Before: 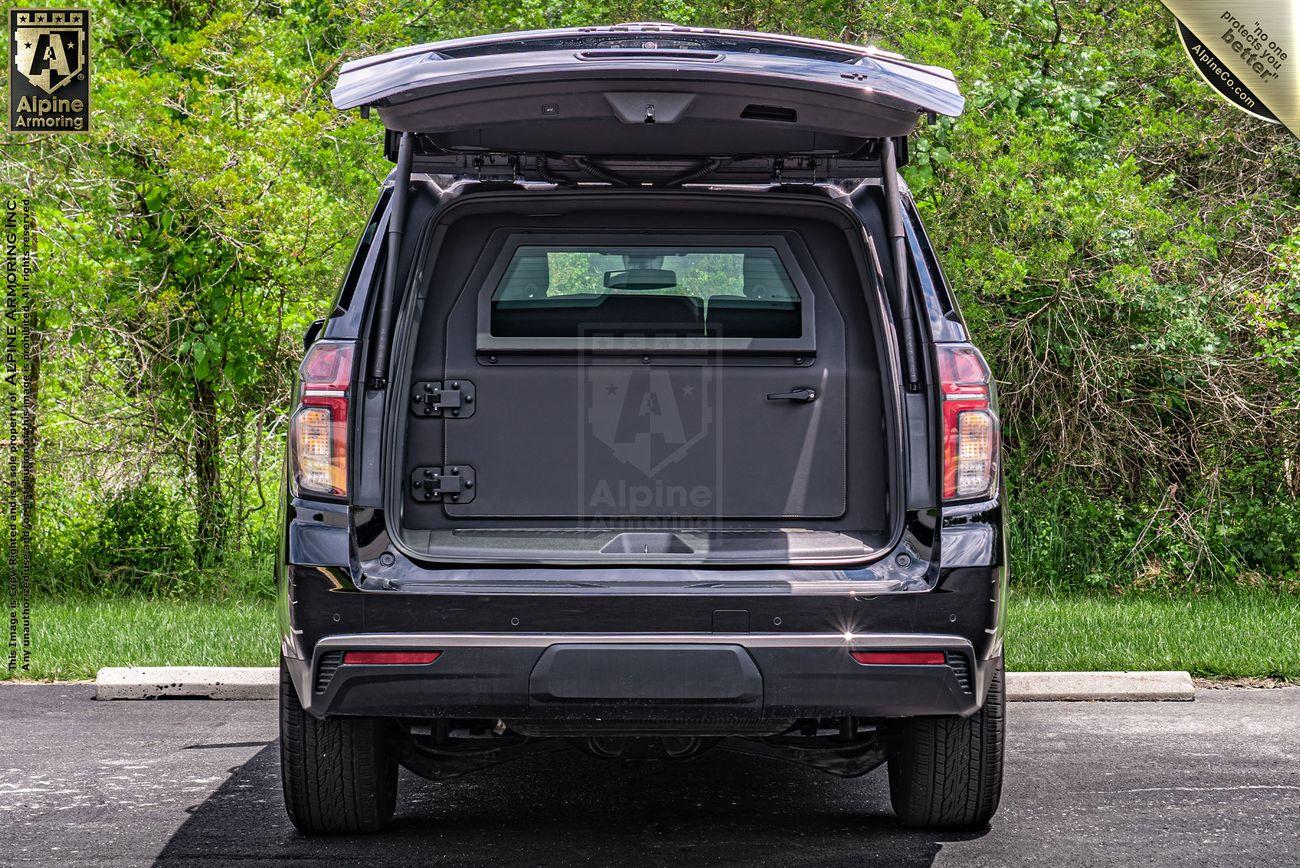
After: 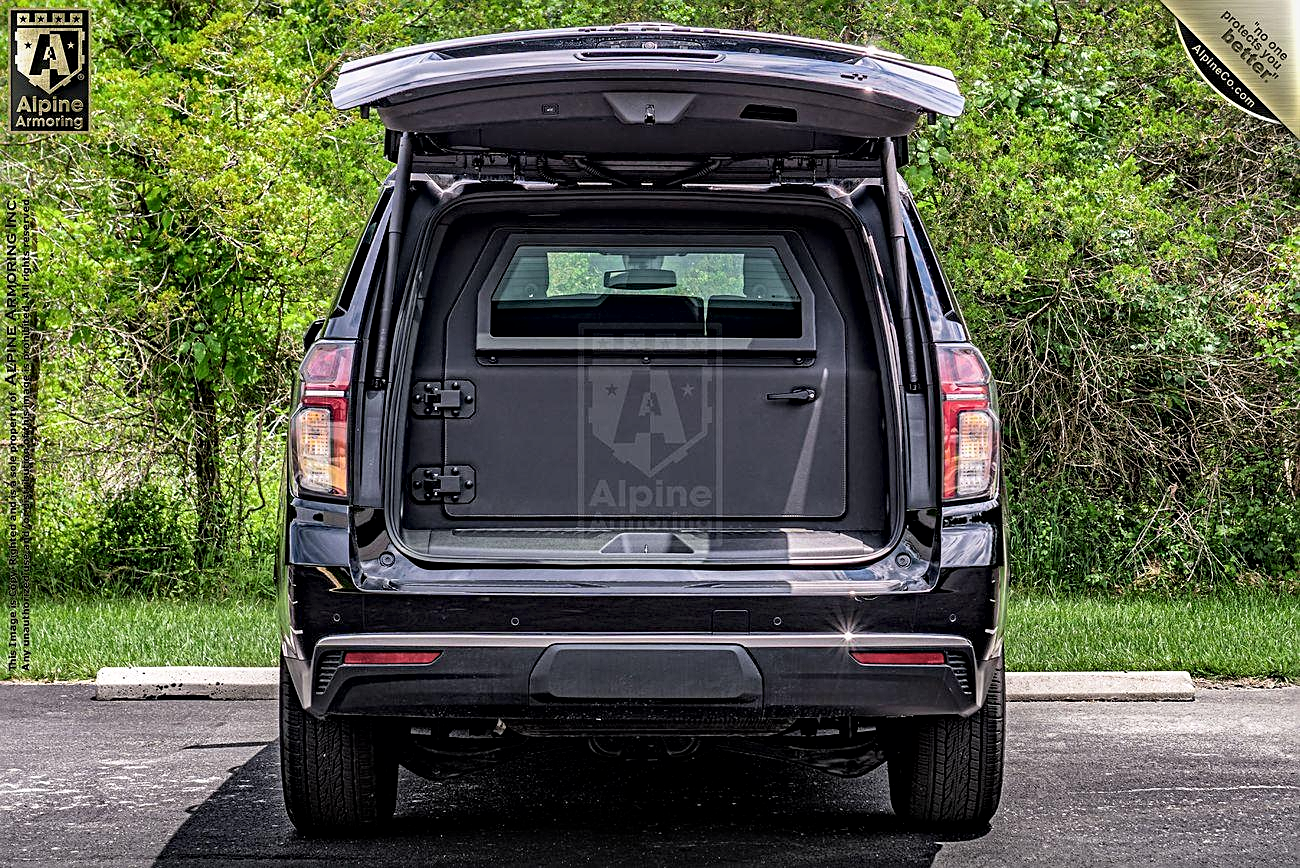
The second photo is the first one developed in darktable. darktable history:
local contrast: mode bilateral grid, contrast 26, coarseness 59, detail 151%, midtone range 0.2
sharpen: on, module defaults
filmic rgb: black relative exposure -9.64 EV, white relative exposure 3.02 EV, threshold 2.98 EV, hardness 6.1, enable highlight reconstruction true
